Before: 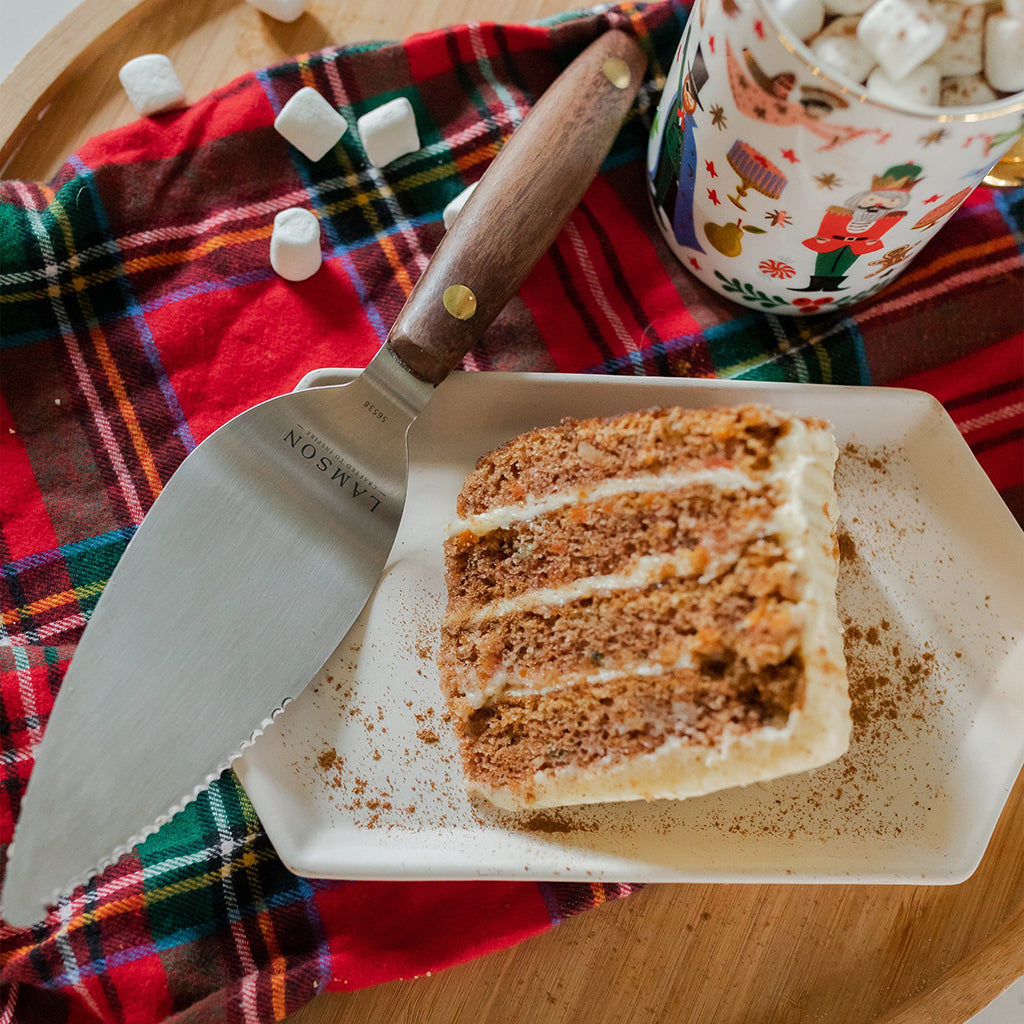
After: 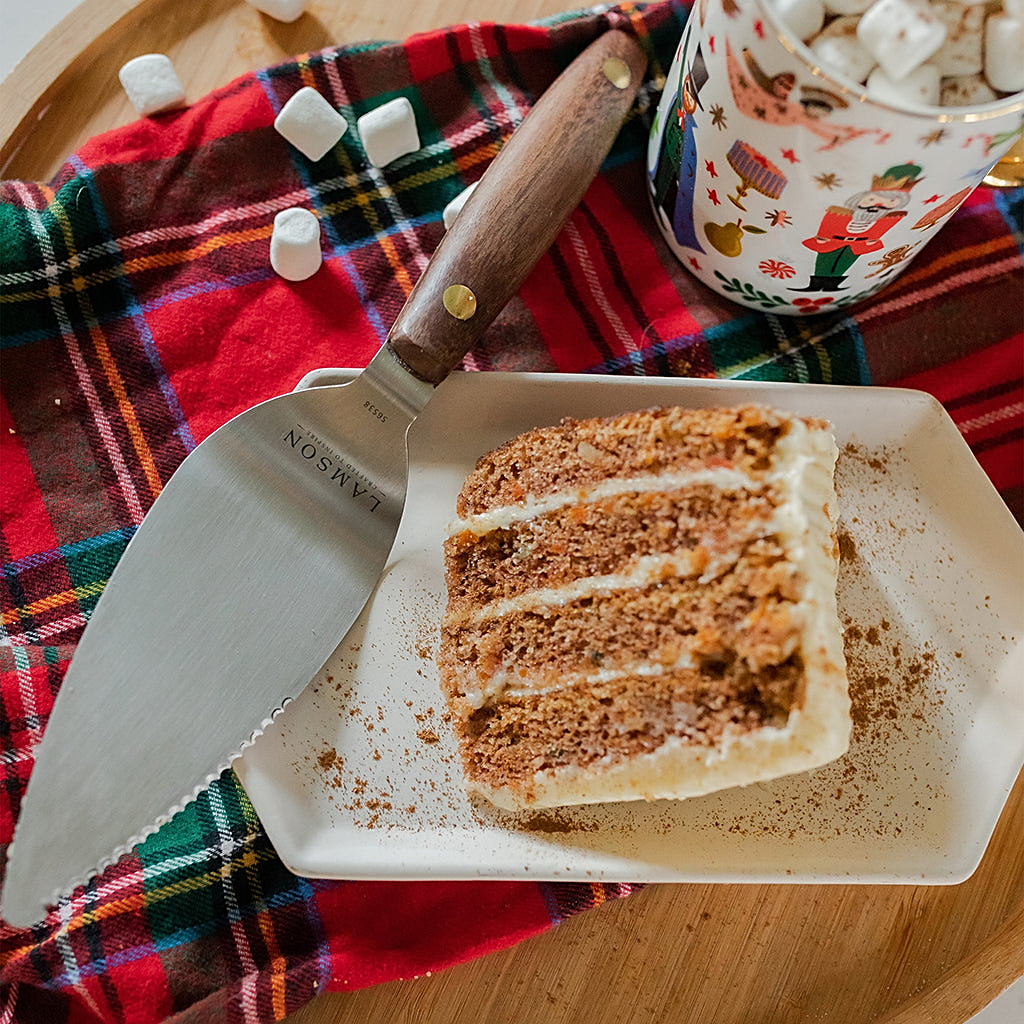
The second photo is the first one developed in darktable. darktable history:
sharpen: amount 0.537
